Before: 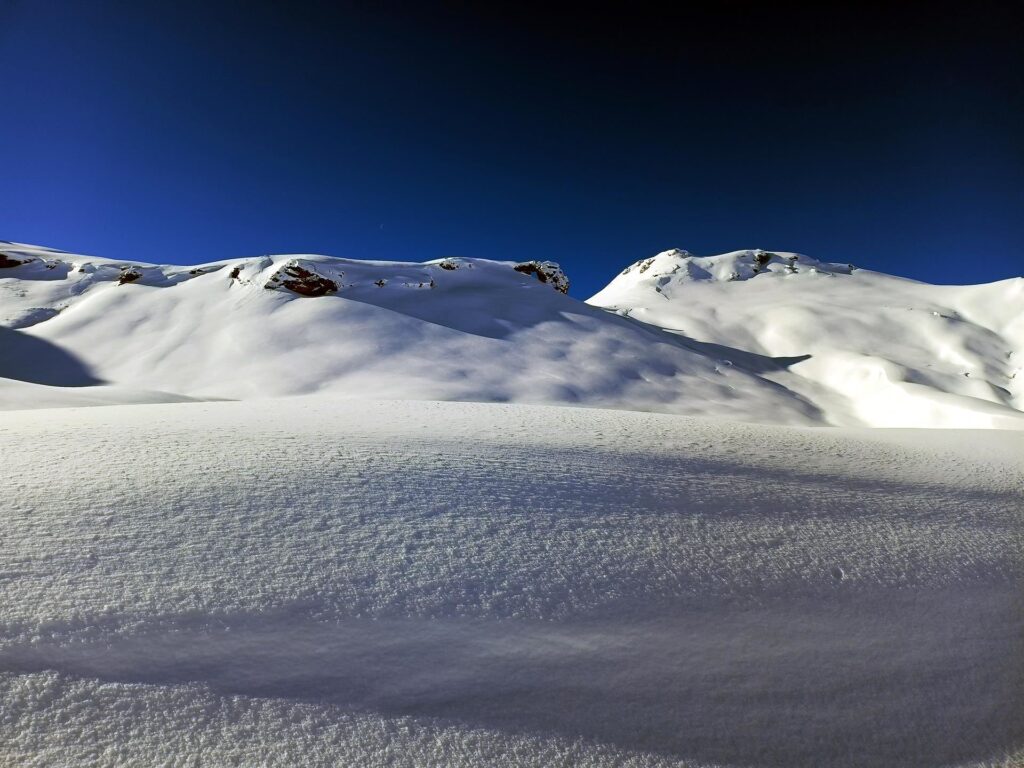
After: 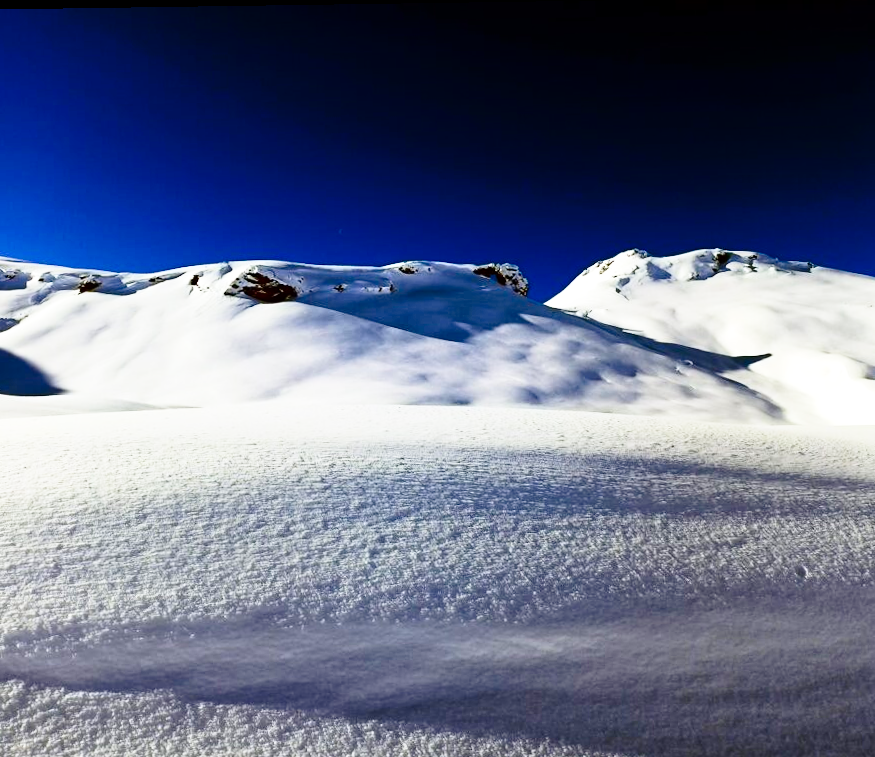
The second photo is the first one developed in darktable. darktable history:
crop and rotate: angle 0.847°, left 4.328%, top 0.581%, right 11.087%, bottom 2.64%
base curve: curves: ch0 [(0, 0) (0.036, 0.037) (0.121, 0.228) (0.46, 0.76) (0.859, 0.983) (1, 1)], preserve colors none
contrast brightness saturation: contrast 0.201, brightness -0.103, saturation 0.096
